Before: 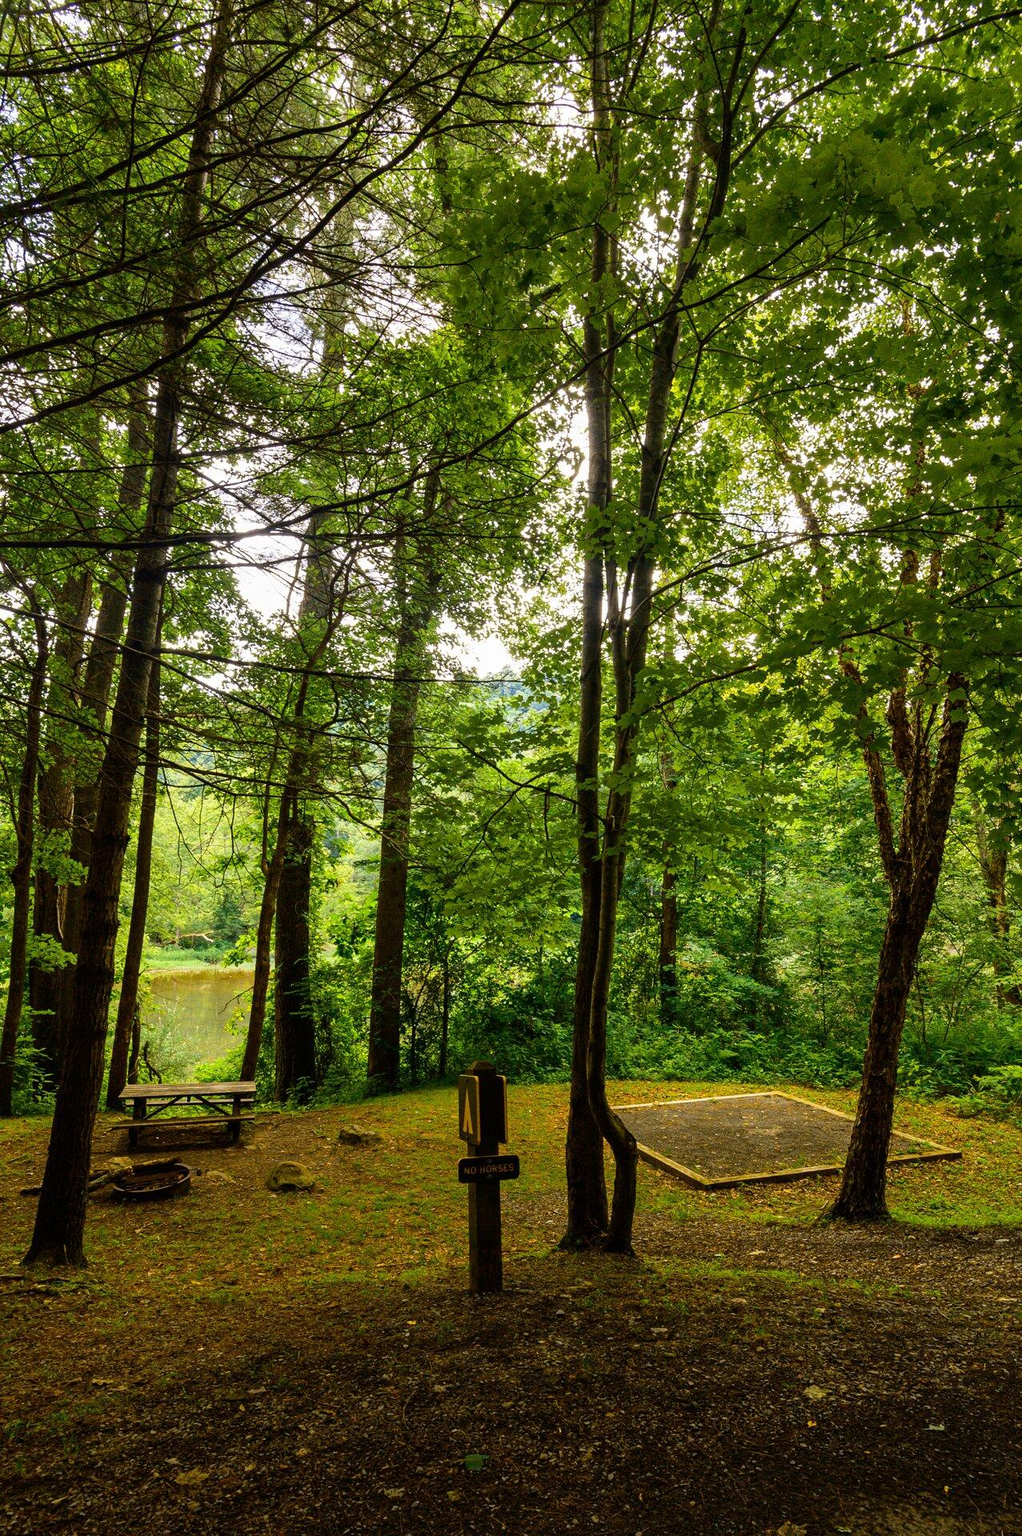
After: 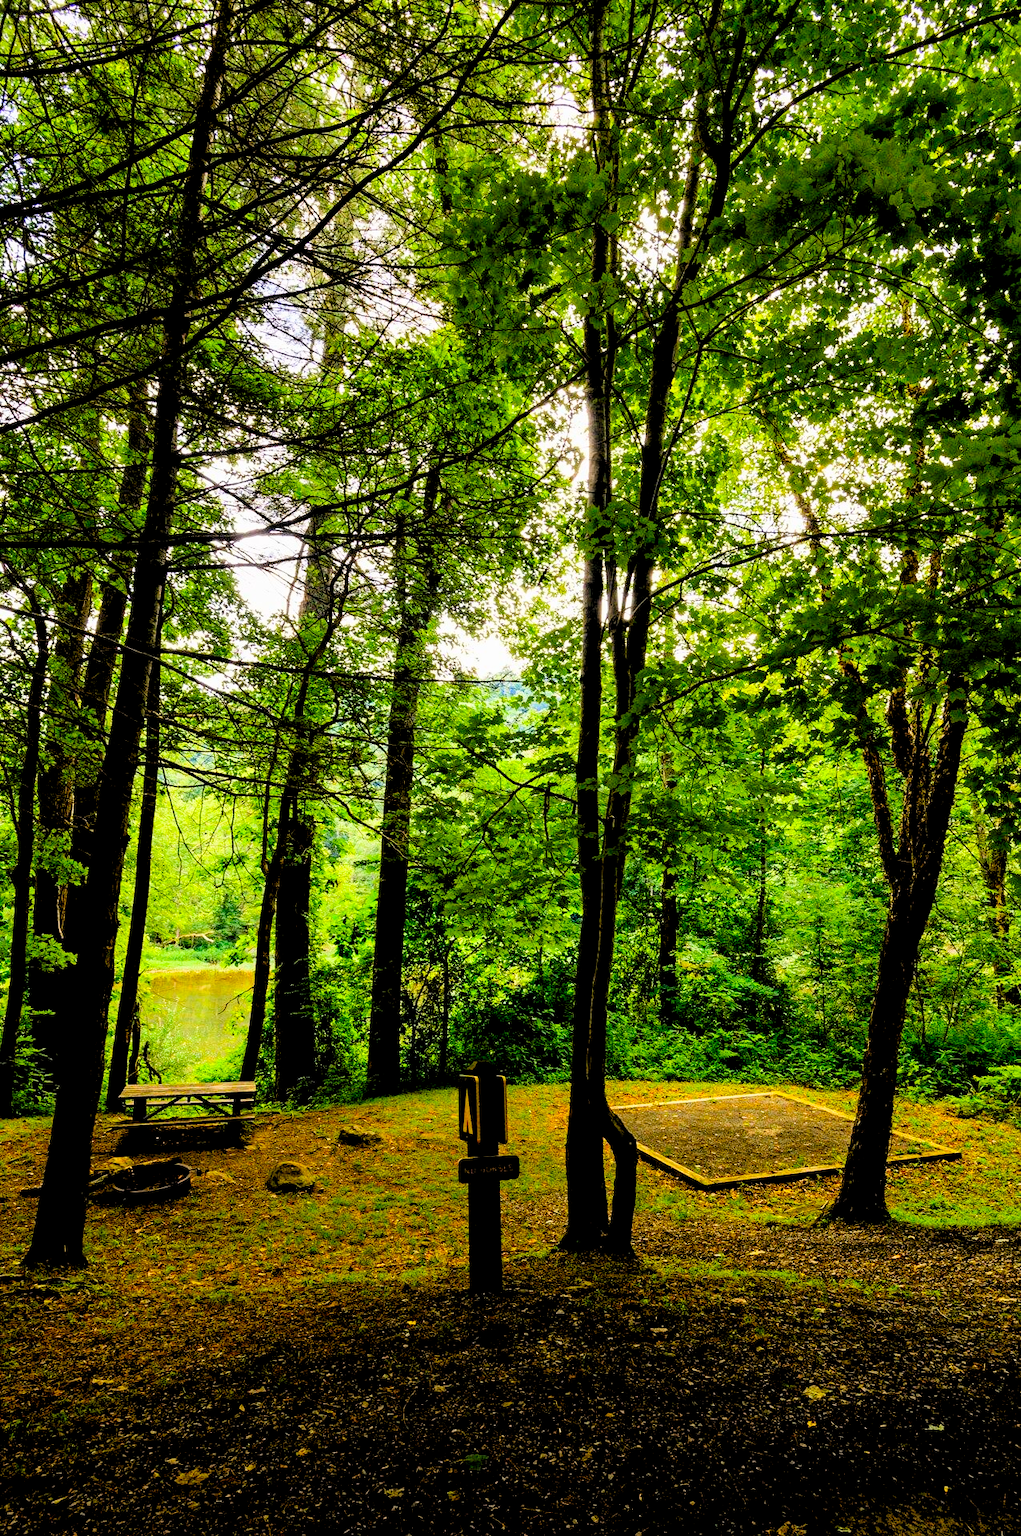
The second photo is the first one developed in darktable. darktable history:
filmic rgb: black relative exposure -5.02 EV, white relative exposure 3.96 EV, hardness 2.91, contrast 1.297
contrast brightness saturation: brightness -0.023, saturation 0.338
levels: levels [0.044, 0.416, 0.908]
